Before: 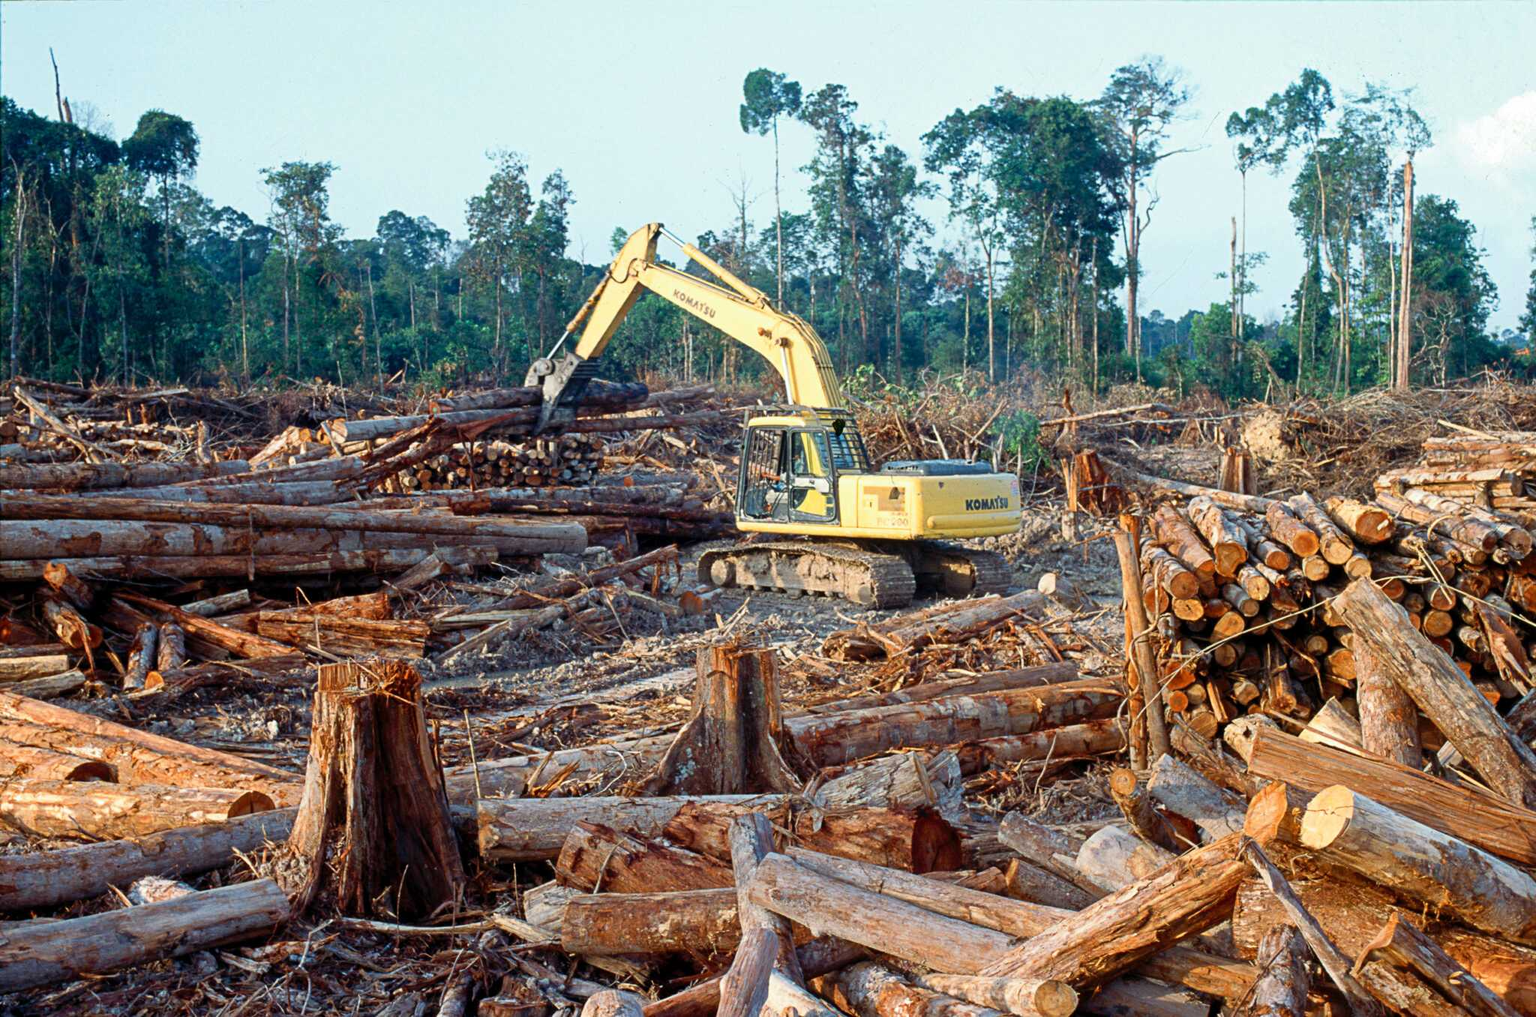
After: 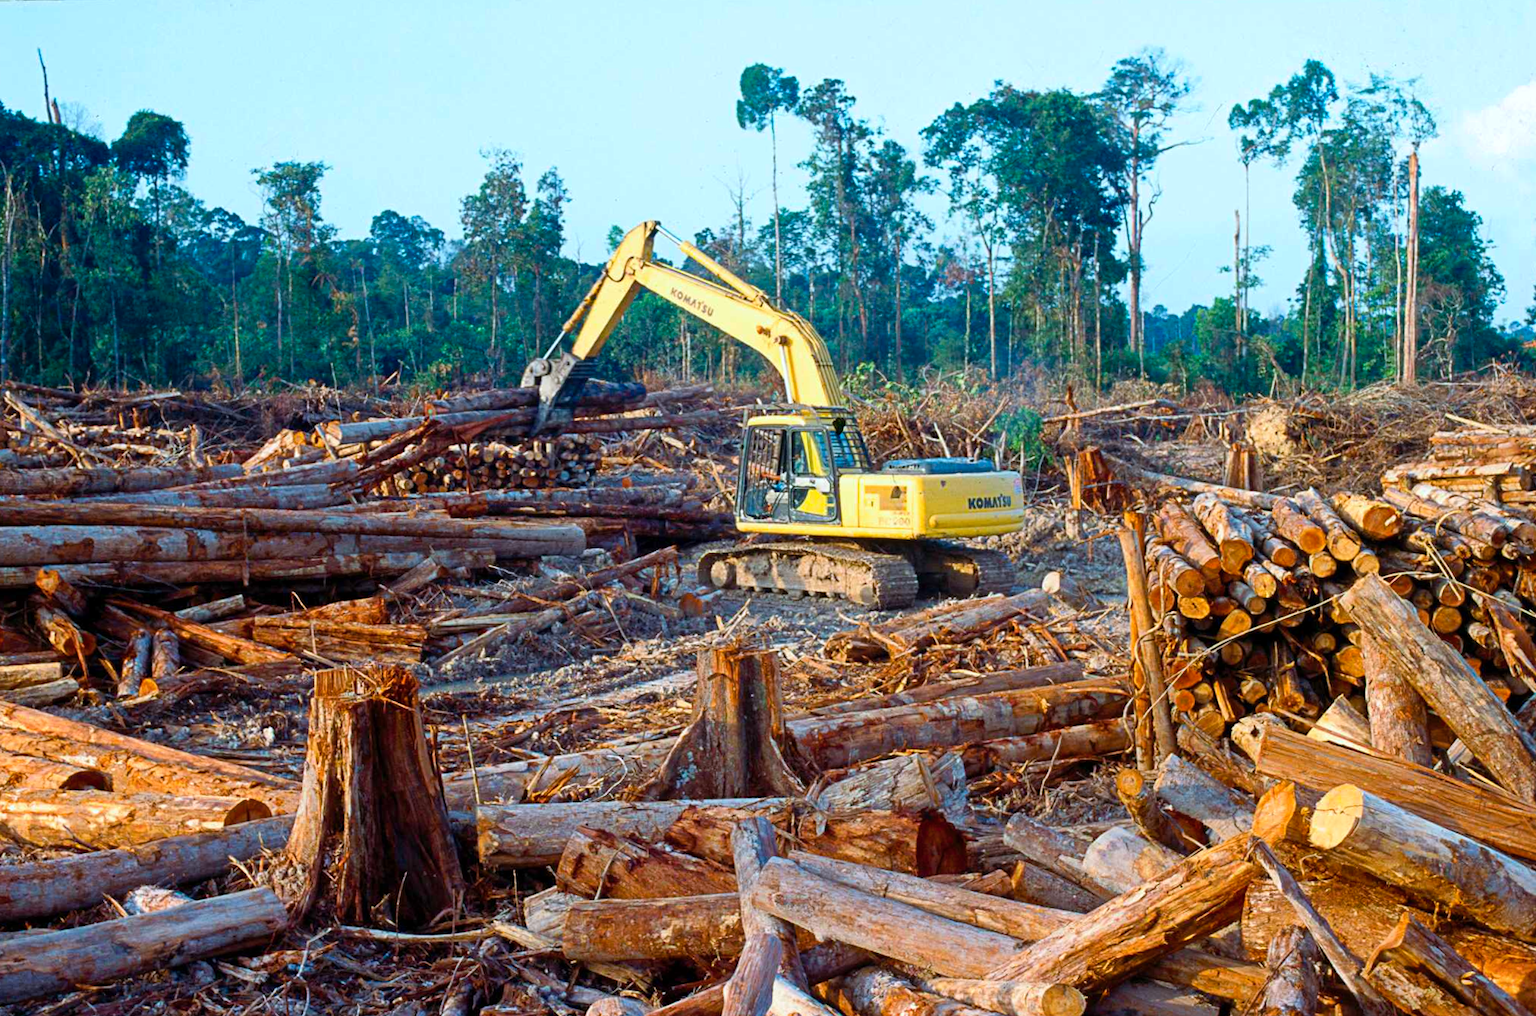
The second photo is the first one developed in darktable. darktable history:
color balance rgb: linear chroma grading › global chroma 13.3%, global vibrance 41.49%
color correction: highlights a* -0.772, highlights b* -8.92
rotate and perspective: rotation -0.45°, automatic cropping original format, crop left 0.008, crop right 0.992, crop top 0.012, crop bottom 0.988
